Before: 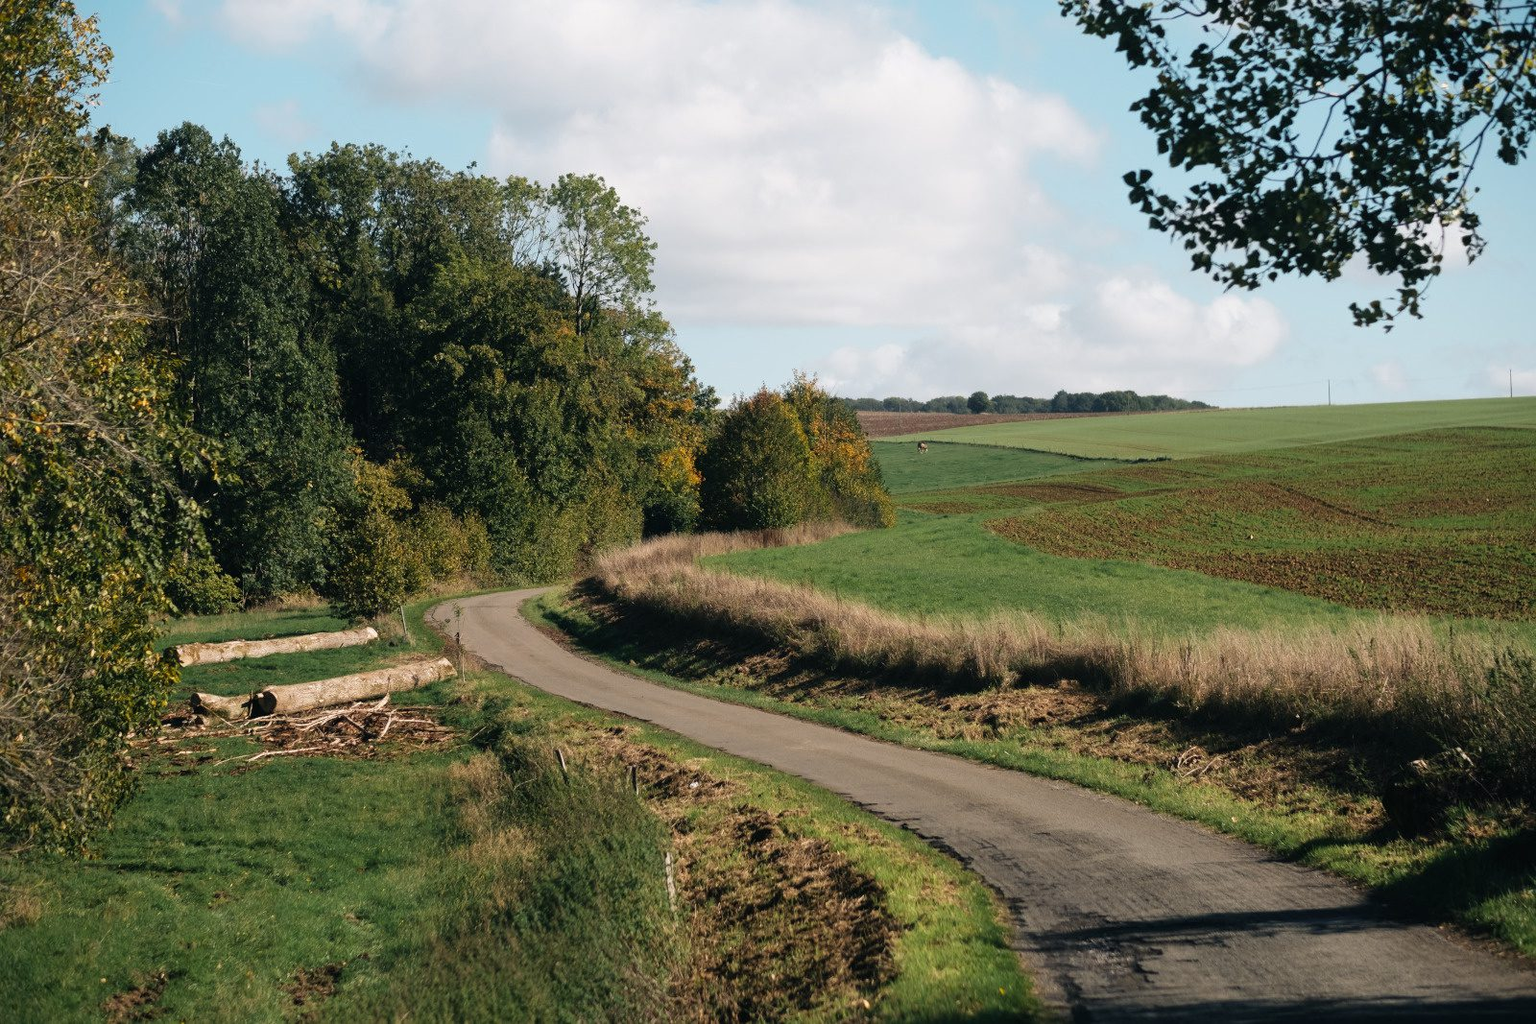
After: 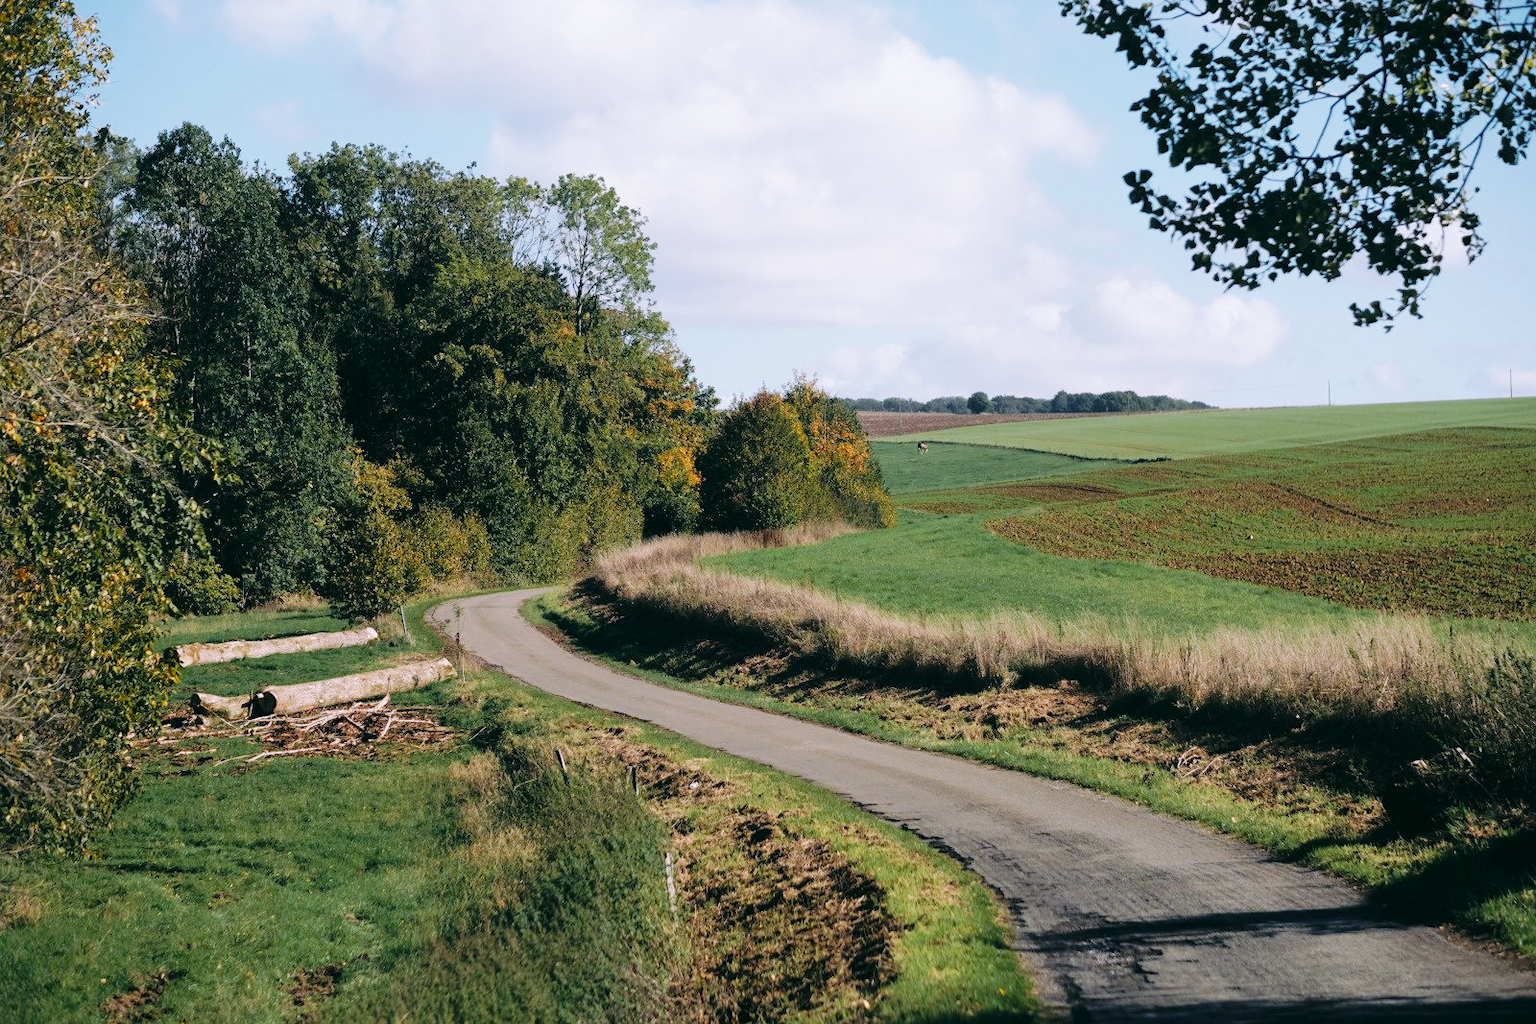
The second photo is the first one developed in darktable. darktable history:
tone curve: curves: ch0 [(0, 0) (0.003, 0.005) (0.011, 0.011) (0.025, 0.022) (0.044, 0.038) (0.069, 0.062) (0.1, 0.091) (0.136, 0.128) (0.177, 0.183) (0.224, 0.246) (0.277, 0.325) (0.335, 0.403) (0.399, 0.473) (0.468, 0.557) (0.543, 0.638) (0.623, 0.709) (0.709, 0.782) (0.801, 0.847) (0.898, 0.923) (1, 1)], preserve colors none
color look up table: target L [94.57, 89.81, 88.26, 87.89, 84.68, 69.96, 70.57, 64.02, 48.65, 44.18, 23.35, 4.529, 200.28, 79.32, 77.22, 72.05, 70.21, 63.92, 49.94, 56.68, 56.81, 47.79, 42.01, 42.74, 35.06, 31.75, 32.52, 95.83, 79.42, 60.32, 70.51, 57.3, 55.83, 53.13, 41.46, 36.95, 36, 38.31, 37.34, 32.34, 18.8, 11.84, 87.21, 65.09, 65.68, 53.45, 39.57, 36.38, 15.34], target a [-2.833, -26.57, -18.29, -39.23, -55.39, -40.8, -16.51, -64.61, -45.82, -31.99, -23.17, -7.634, 0, 24.33, 12.35, 29.98, 6.681, 36.73, 74.26, 0.153, 26.5, 77.07, 45.9, 64.37, 36.58, 49.56, 49.88, 3.245, 25.48, 65.88, 54.98, 79.28, -0.384, 7.795, 11.7, 57.98, 39.26, 27.87, 57.18, -0.031, 21.46, 25.72, -17.65, -33.46, -2.187, -16.42, -3.081, -18.51, 2.251], target b [2.928, 51.09, 89.8, -10.19, 8.016, 19.22, -10.25, 59.87, 31.83, 41.82, 25.68, 5.3, 0, 14.77, -11.82, 59.87, 46.43, -7.315, 33.38, 16.5, 34.9, 55.58, 13.78, 51, 40.25, 12.36, 38.67, -4.727, -27.56, -25.07, -43.34, -47.2, -67.74, -16.42, -60.65, -13.77, -27.07, -84.78, -66.95, -6.071, -50.73, -0.661, -15.53, -33.09, -33.9, -50, -29.45, -16.12, -22.82], num patches 49
